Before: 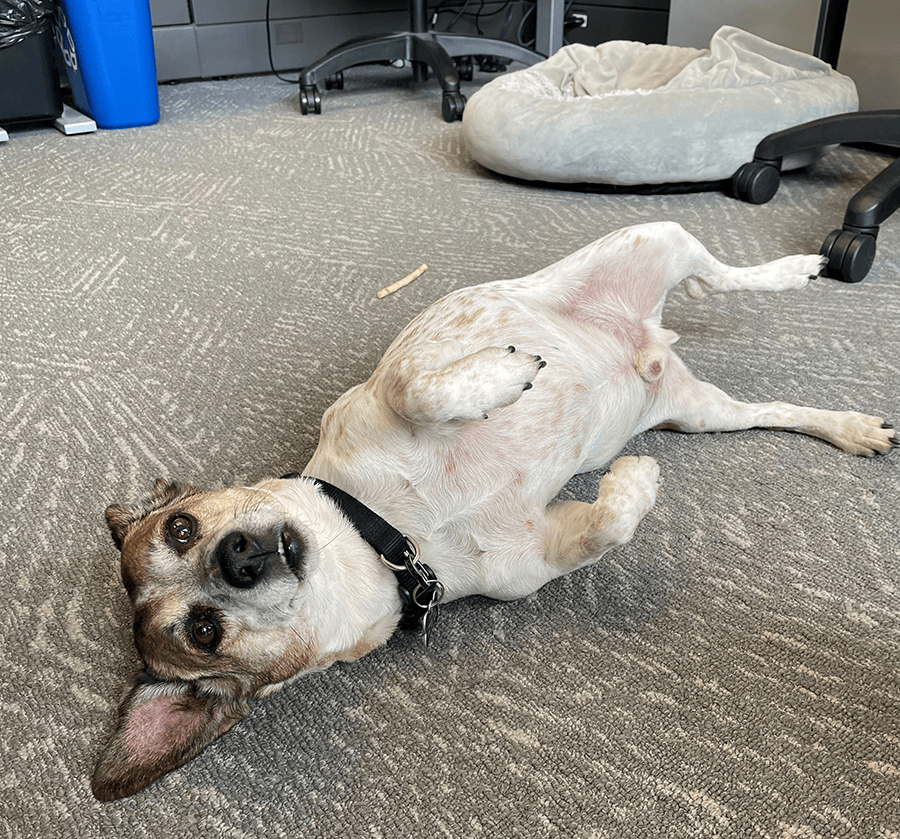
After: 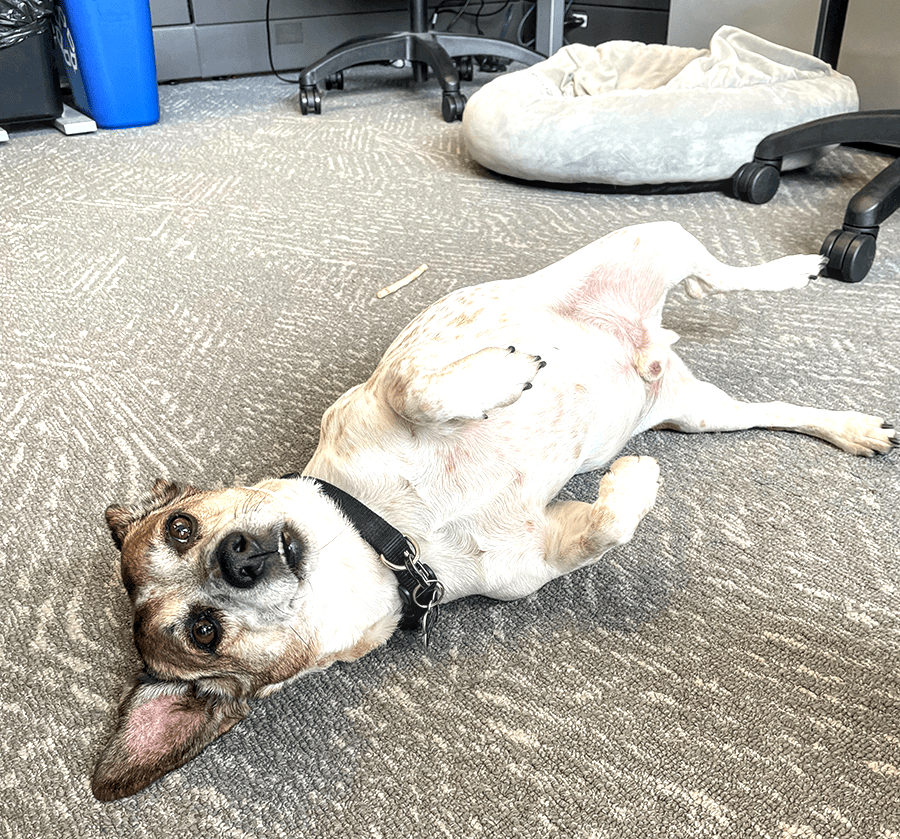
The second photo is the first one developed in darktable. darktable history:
local contrast: on, module defaults
exposure: black level correction 0, exposure 0.7 EV, compensate exposure bias true, compensate highlight preservation false
color correction: saturation 0.98
